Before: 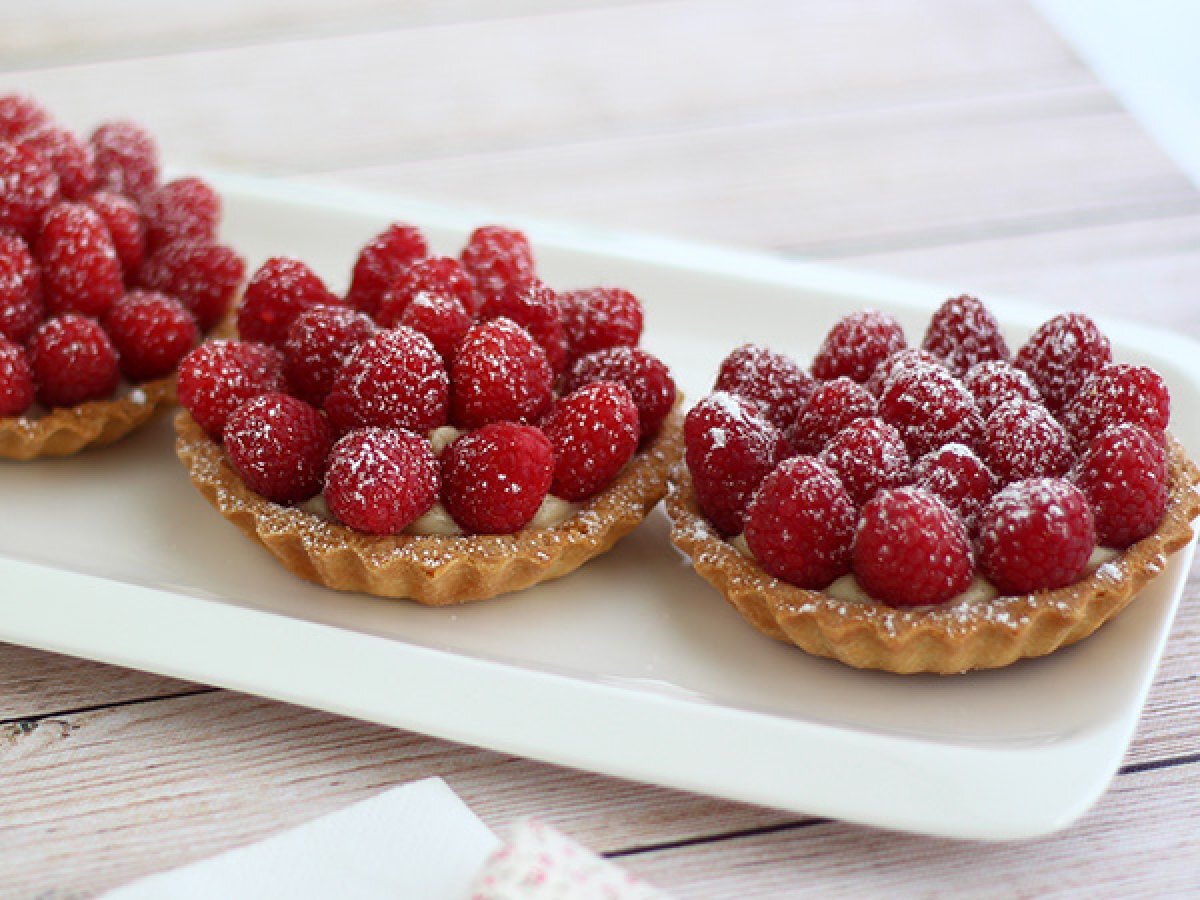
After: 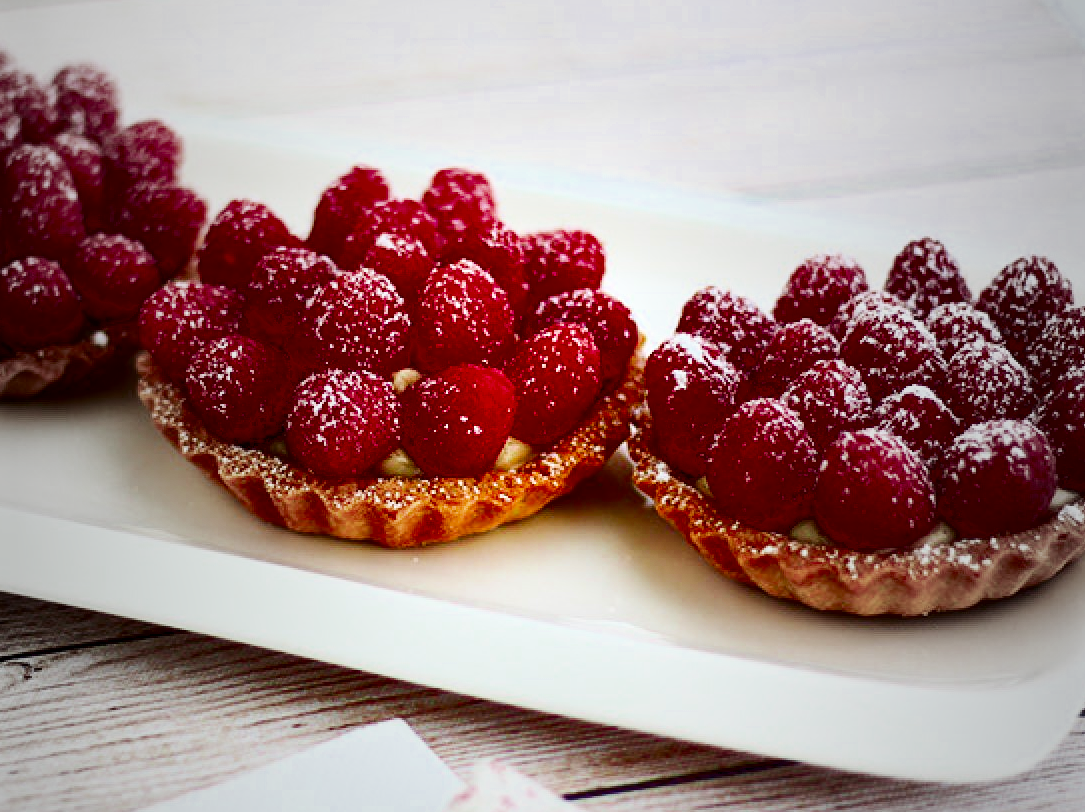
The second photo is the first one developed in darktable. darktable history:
exposure: black level correction 0, exposure 1.39 EV, compensate highlight preservation false
shadows and highlights: highlights color adjustment 89.05%, soften with gaussian
local contrast: highlights 105%, shadows 103%, detail 120%, midtone range 0.2
vignetting: fall-off start 18.7%, fall-off radius 137.43%, brightness -0.45, saturation -0.689, width/height ratio 0.623, shape 0.597
crop: left 3.193%, top 6.519%, right 6.366%, bottom 3.207%
filmic rgb: black relative exposure -5.11 EV, white relative exposure 4 EV, threshold 3.06 EV, hardness 2.91, contrast 1.3, highlights saturation mix -10.89%, iterations of high-quality reconstruction 0, enable highlight reconstruction true
contrast brightness saturation: brightness -0.981, saturation 0.985
tone curve: curves: ch0 [(0, 0.01) (0.037, 0.032) (0.131, 0.108) (0.275, 0.258) (0.483, 0.512) (0.61, 0.661) (0.696, 0.742) (0.792, 0.834) (0.911, 0.936) (0.997, 0.995)]; ch1 [(0, 0) (0.308, 0.29) (0.425, 0.411) (0.503, 0.502) (0.529, 0.543) (0.683, 0.706) (0.746, 0.77) (1, 1)]; ch2 [(0, 0) (0.225, 0.214) (0.334, 0.339) (0.401, 0.415) (0.485, 0.487) (0.502, 0.502) (0.525, 0.523) (0.545, 0.552) (0.587, 0.61) (0.636, 0.654) (0.711, 0.729) (0.845, 0.855) (0.998, 0.977)], color space Lab, linked channels, preserve colors none
